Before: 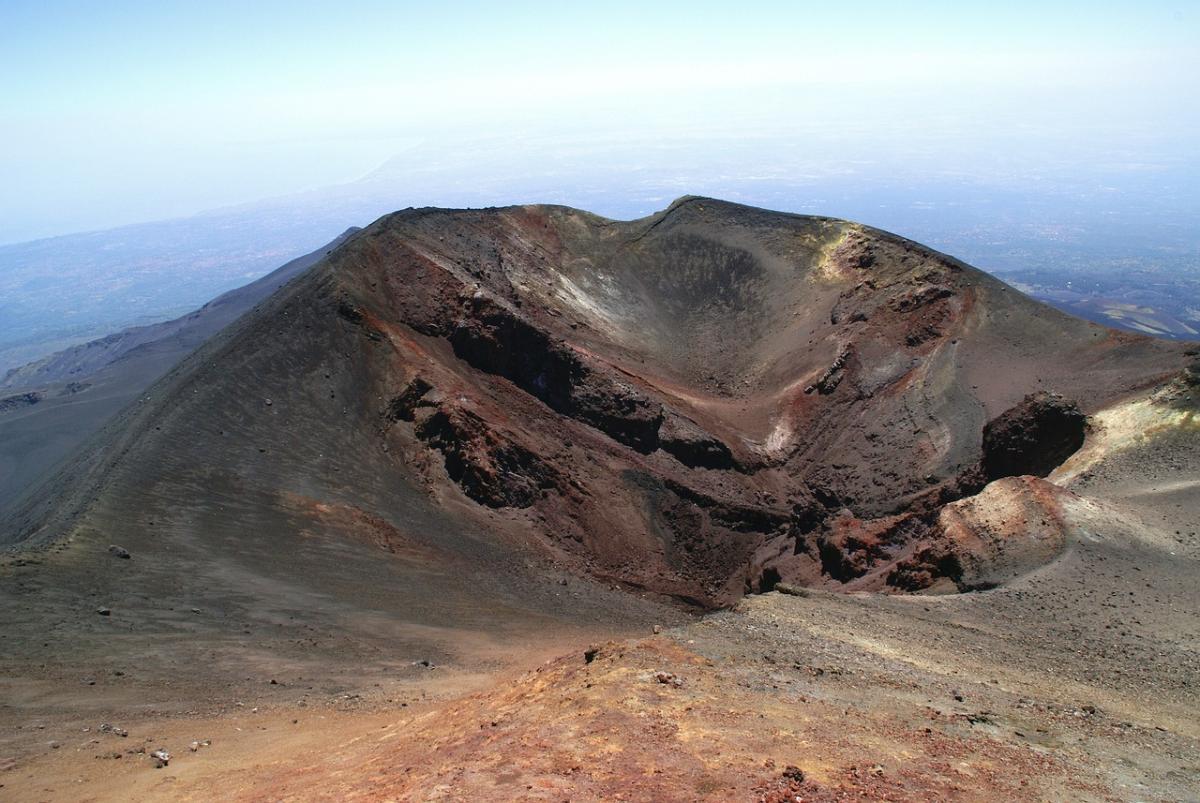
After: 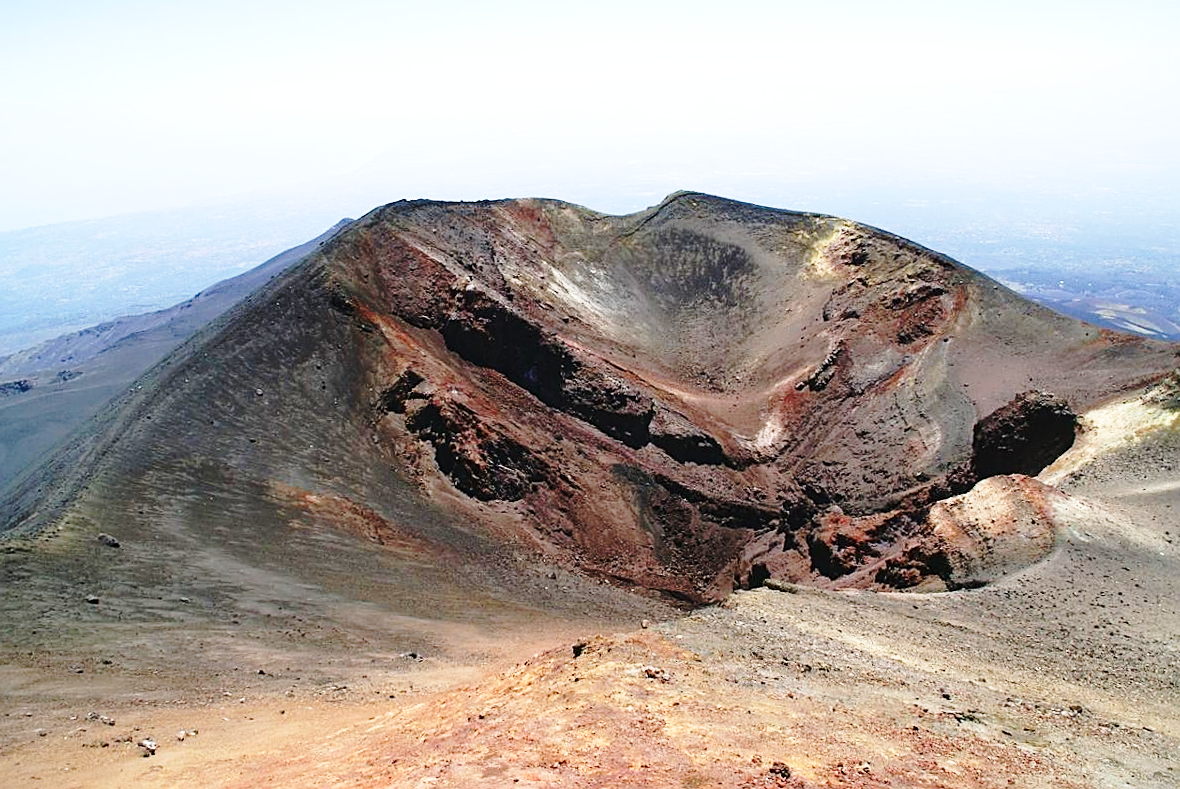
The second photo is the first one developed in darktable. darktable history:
base curve: curves: ch0 [(0, 0) (0.032, 0.037) (0.105, 0.228) (0.435, 0.76) (0.856, 0.983) (1, 1)], preserve colors none
crop and rotate: angle -0.647°
sharpen: on, module defaults
